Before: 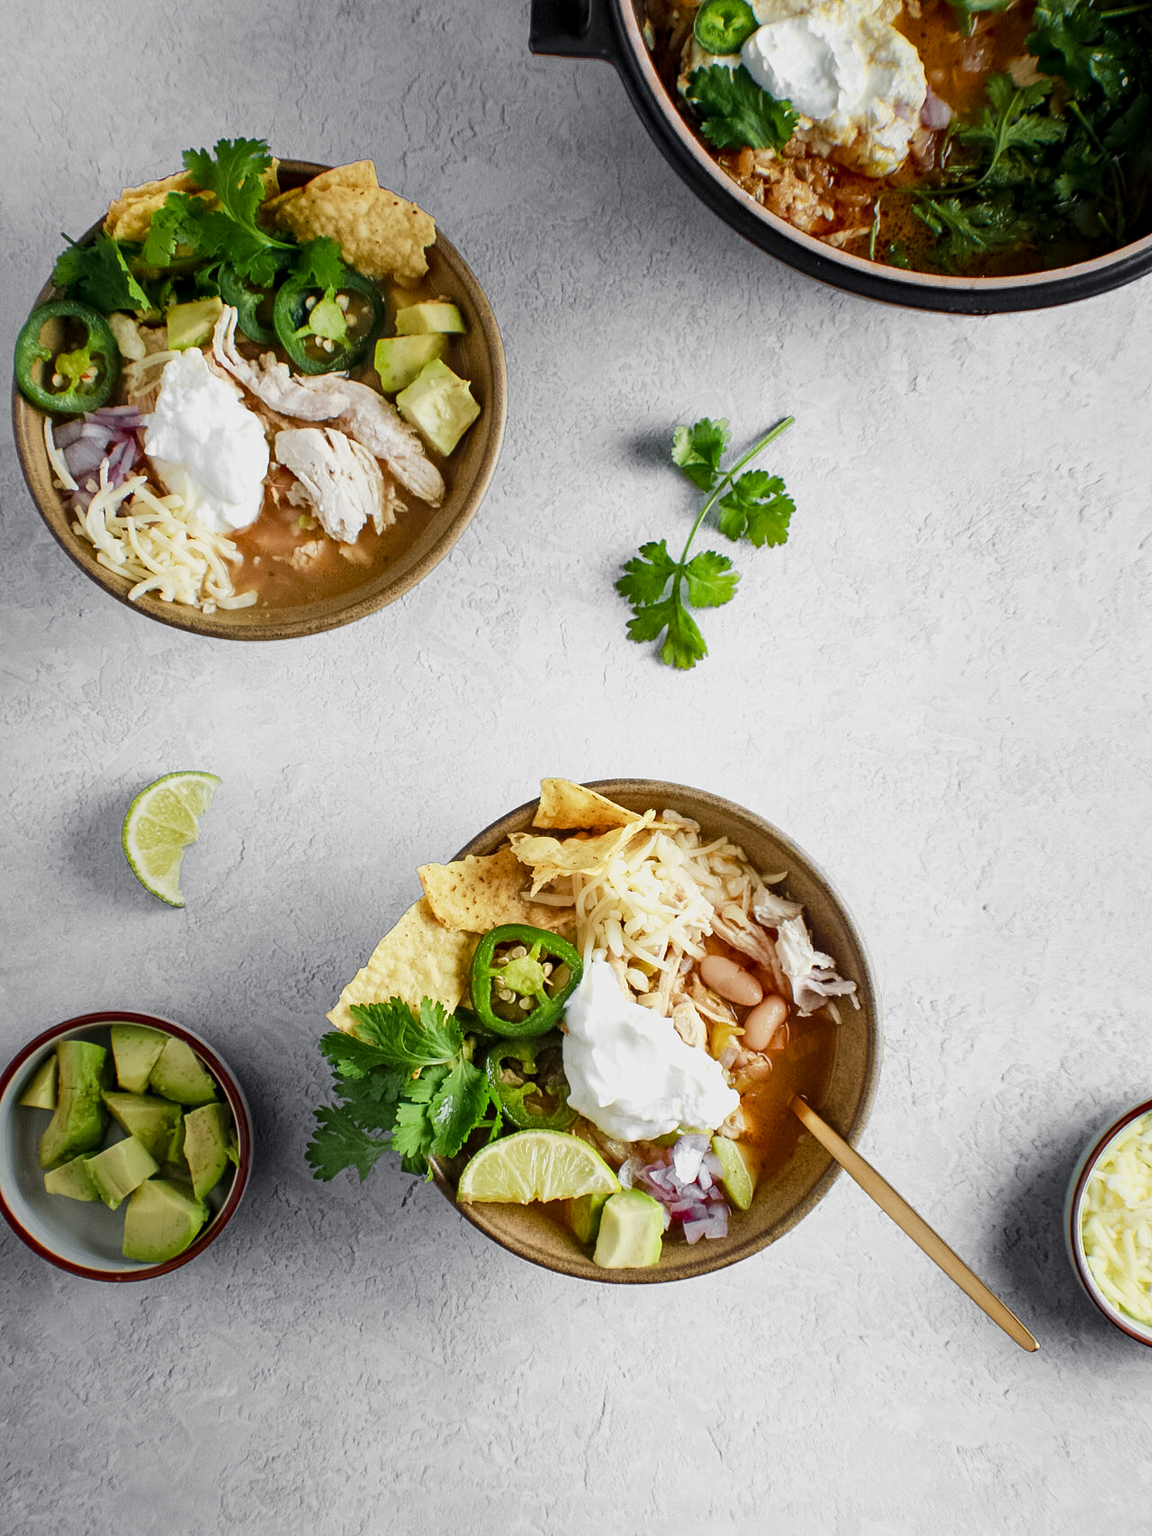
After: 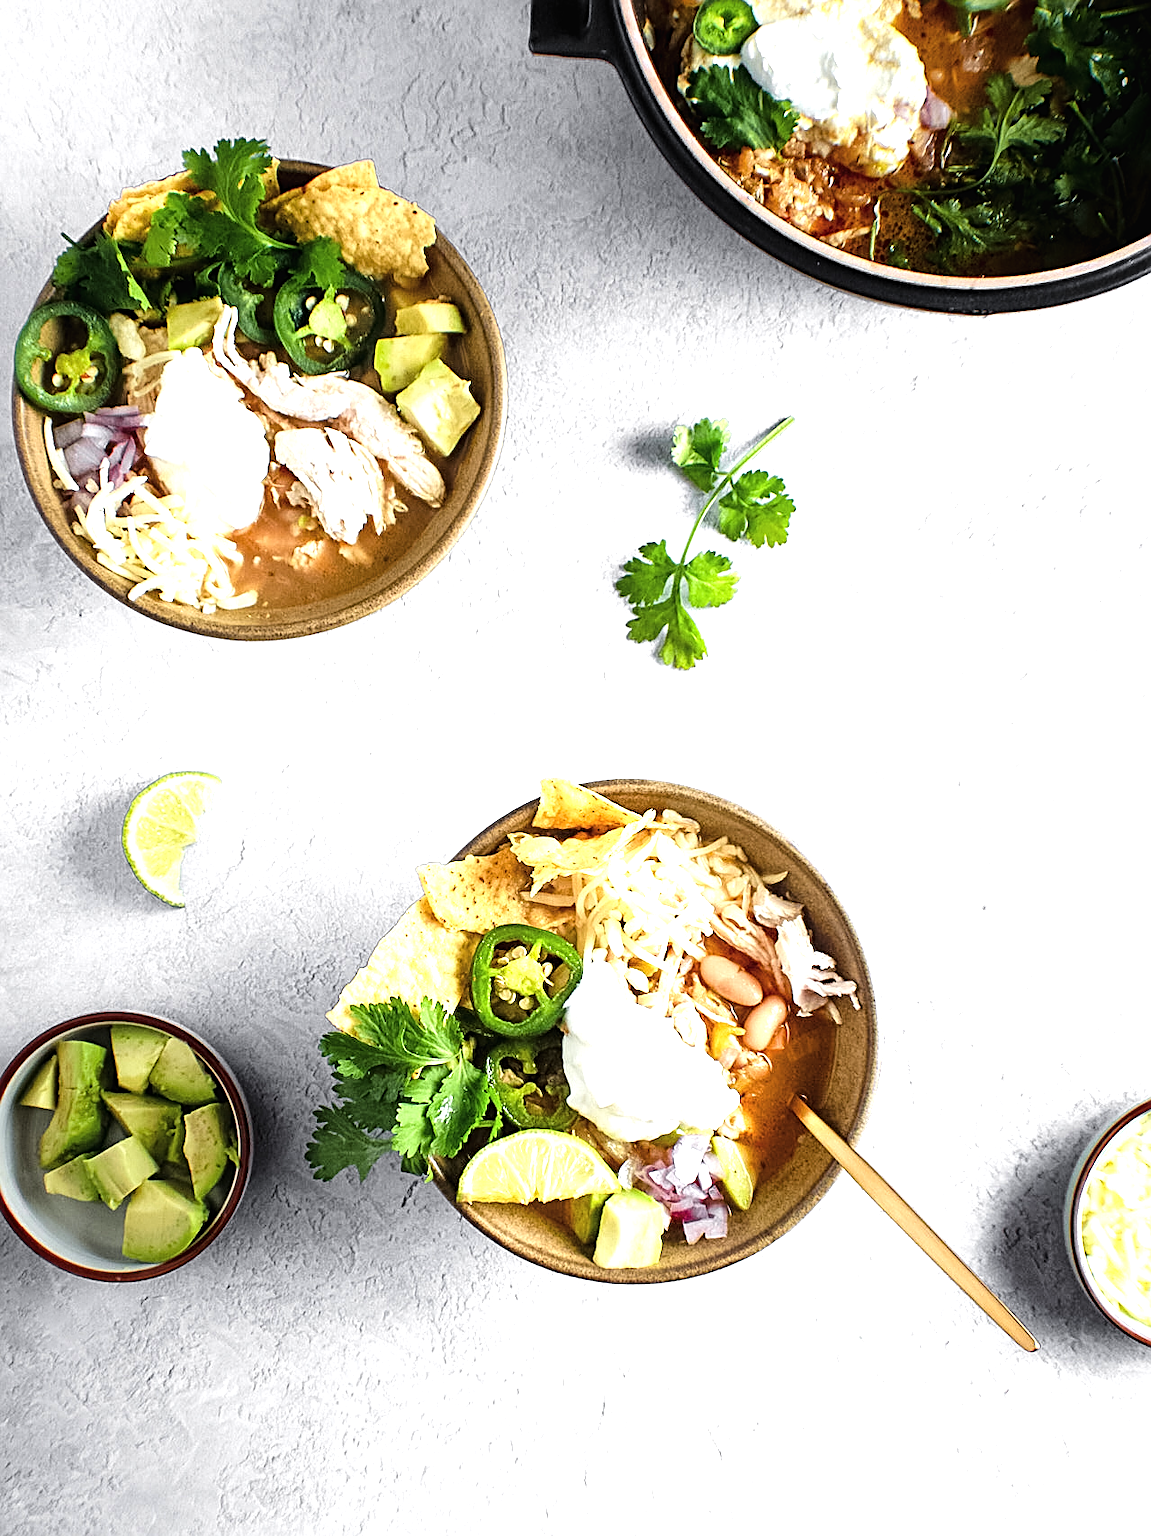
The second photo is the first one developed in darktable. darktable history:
tone equalizer: -8 EV -1.09 EV, -7 EV -1.01 EV, -6 EV -0.878 EV, -5 EV -0.557 EV, -3 EV 0.55 EV, -2 EV 0.866 EV, -1 EV 1 EV, +0 EV 1.06 EV
exposure: black level correction -0.003, exposure 0.037 EV, compensate highlight preservation false
sharpen: on, module defaults
